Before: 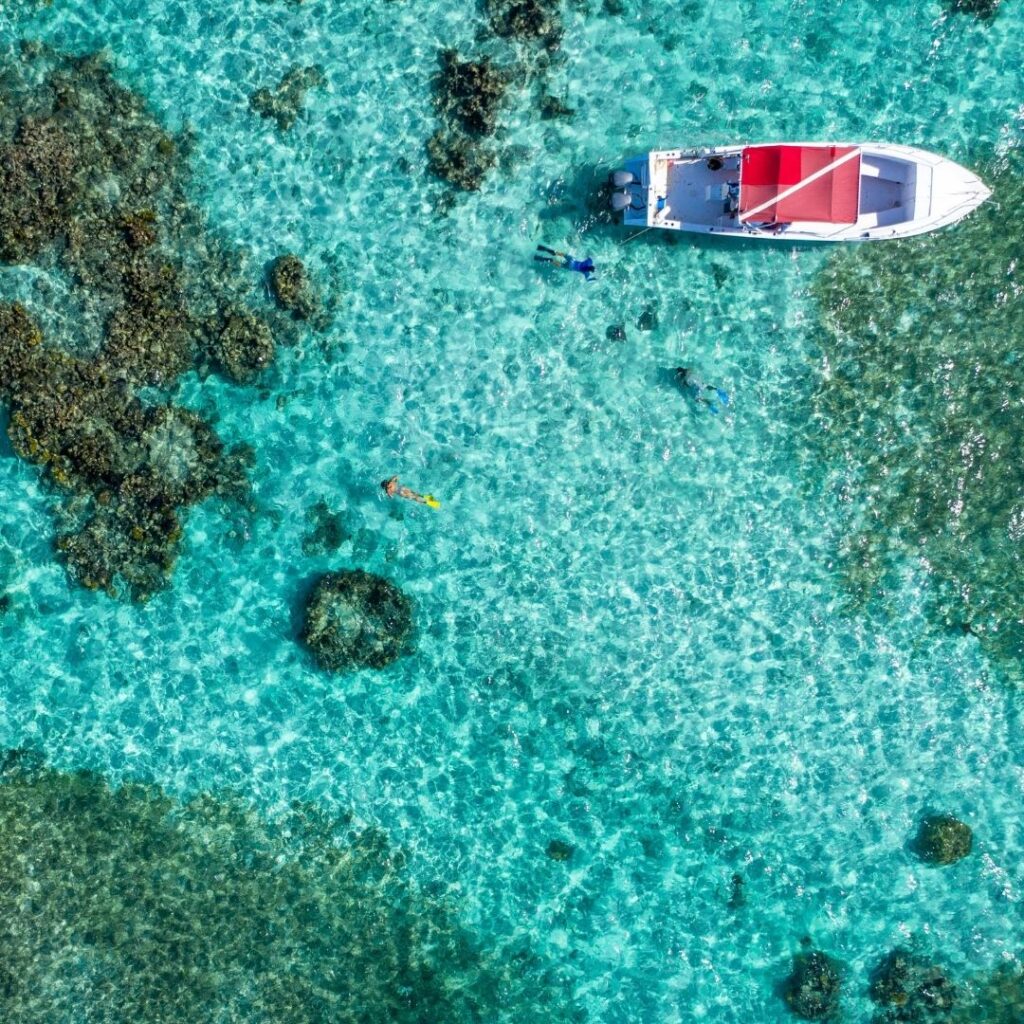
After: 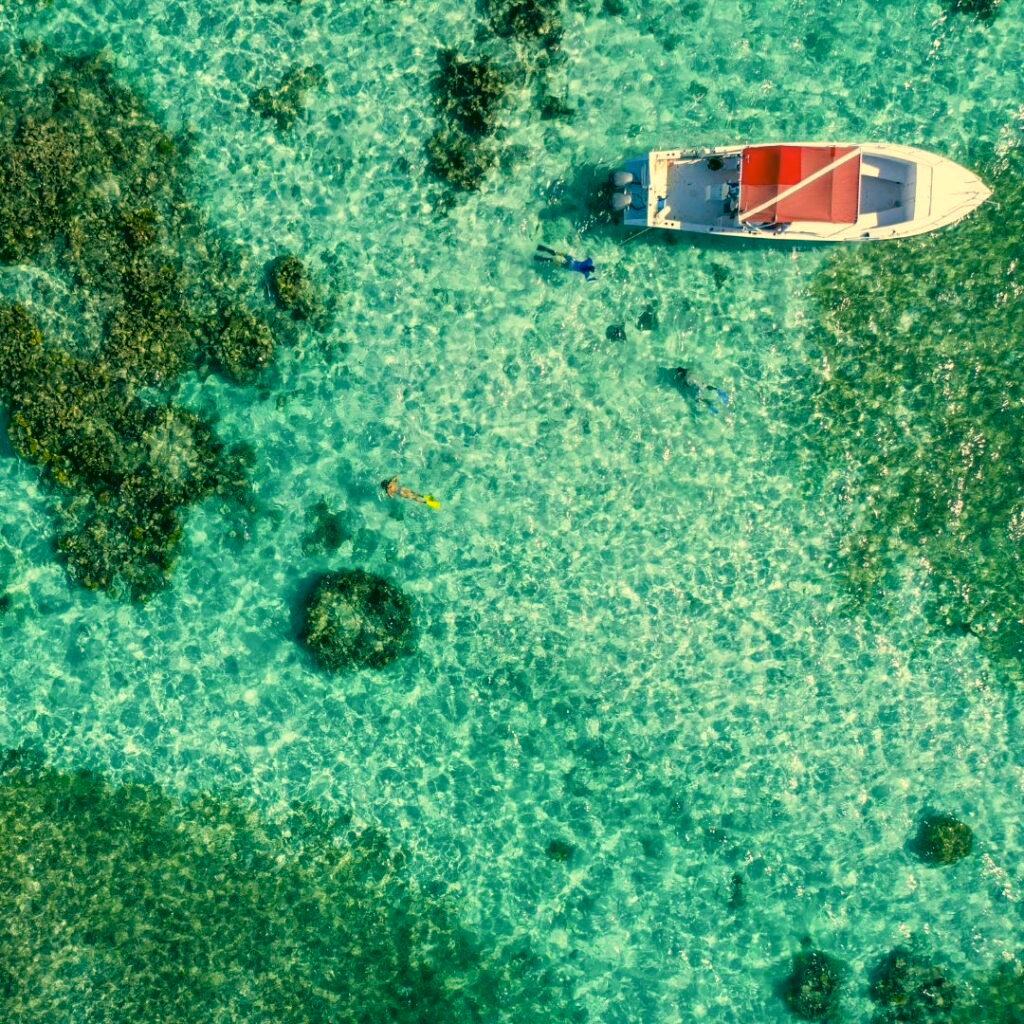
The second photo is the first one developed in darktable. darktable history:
tone equalizer: on, module defaults
color correction: highlights a* 5.62, highlights b* 33.57, shadows a* -25.86, shadows b* 4.02
